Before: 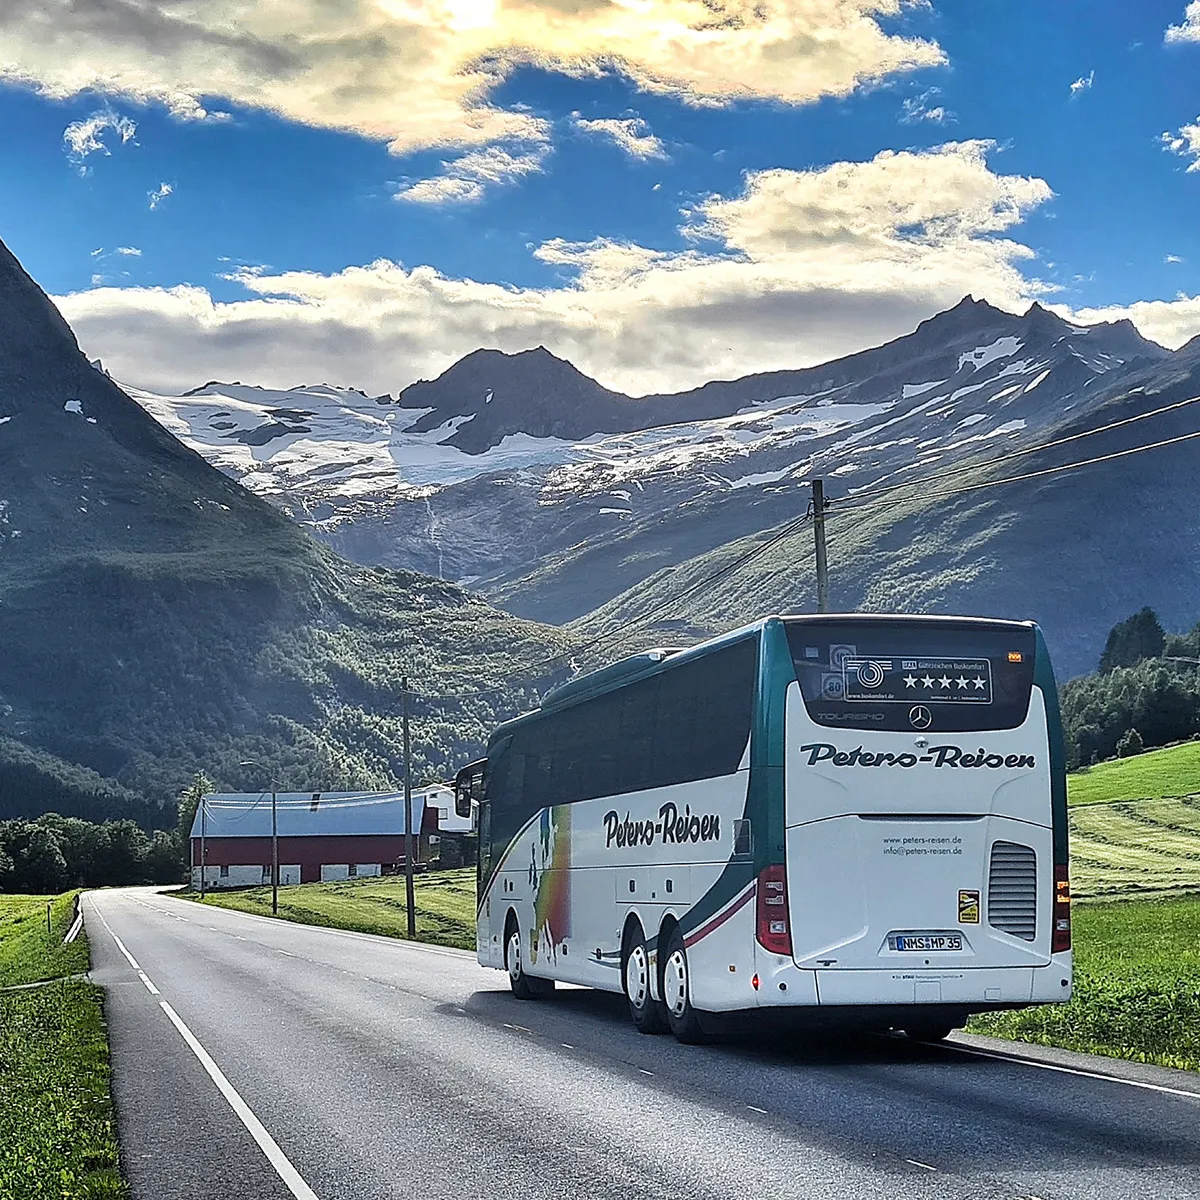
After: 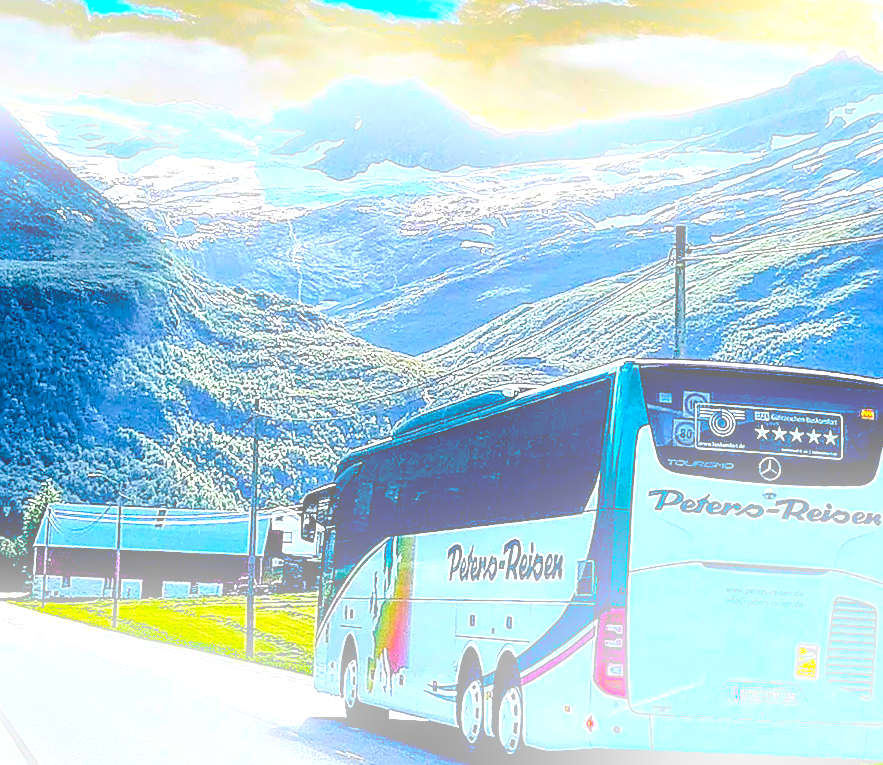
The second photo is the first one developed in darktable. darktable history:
exposure: black level correction 0.04, exposure 0.5 EV, compensate highlight preservation false
color balance rgb: linear chroma grading › global chroma 10%, perceptual saturation grading › global saturation 40%, perceptual brilliance grading › global brilliance 30%, global vibrance 20%
local contrast: detail 130%
crop and rotate: angle -3.37°, left 9.79%, top 20.73%, right 12.42%, bottom 11.82%
tone equalizer: on, module defaults
bloom: threshold 82.5%, strength 16.25%
sharpen: on, module defaults
